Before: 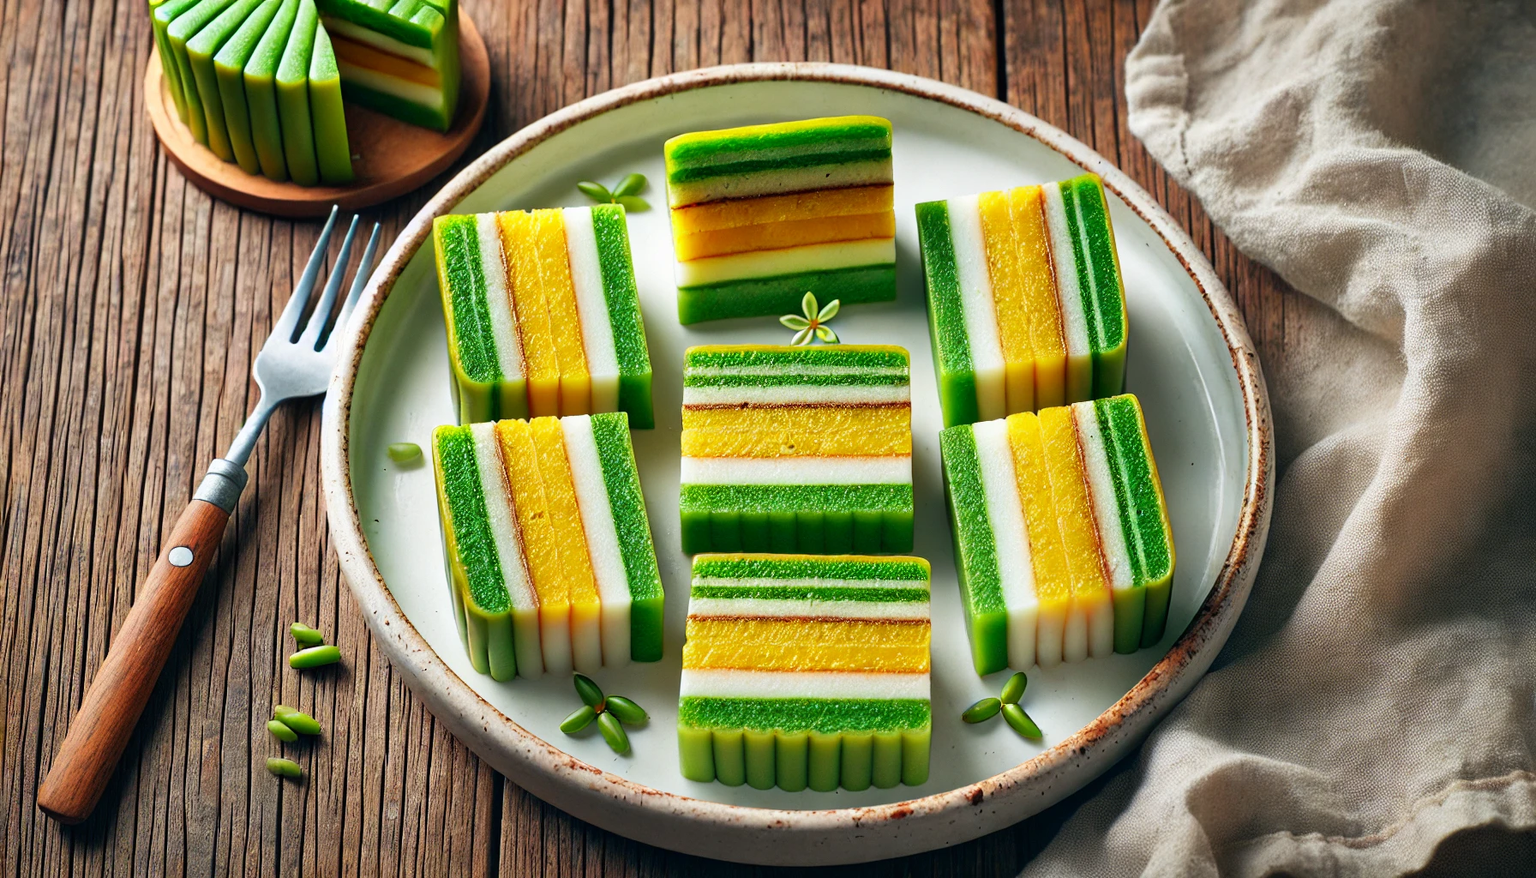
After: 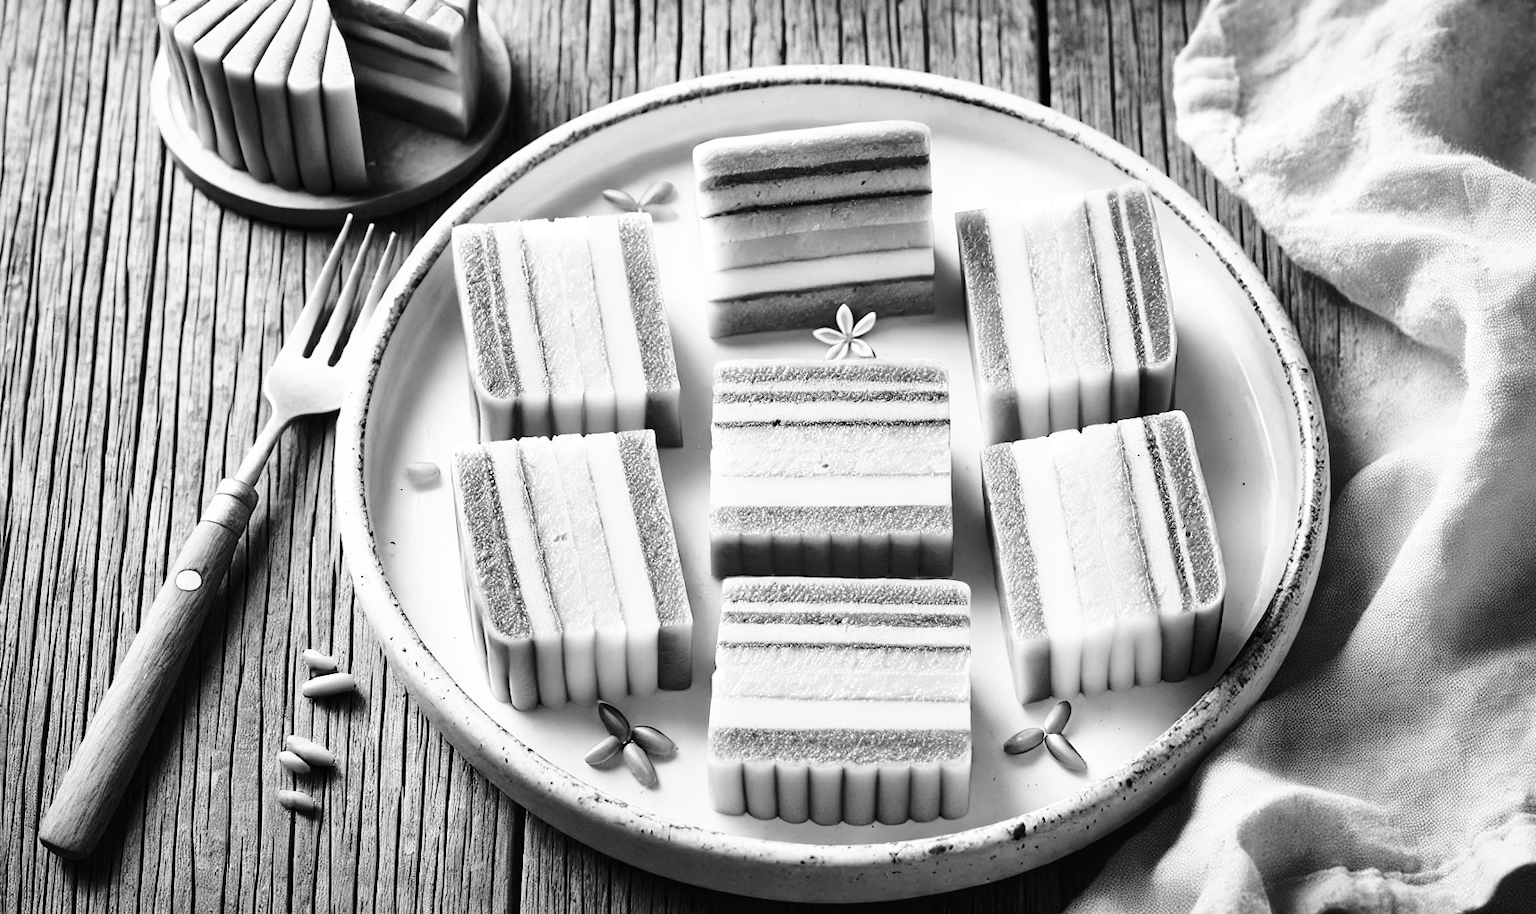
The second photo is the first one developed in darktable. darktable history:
base curve: curves: ch0 [(0, 0) (0.032, 0.037) (0.105, 0.228) (0.435, 0.76) (0.856, 0.983) (1, 1)]
crop: right 4.126%, bottom 0.031%
monochrome: on, module defaults
color zones: curves: ch0 [(0, 0.613) (0.01, 0.613) (0.245, 0.448) (0.498, 0.529) (0.642, 0.665) (0.879, 0.777) (0.99, 0.613)]; ch1 [(0, 0) (0.143, 0) (0.286, 0) (0.429, 0) (0.571, 0) (0.714, 0) (0.857, 0)], mix -121.96%
contrast brightness saturation: contrast 0.1, saturation -0.36
